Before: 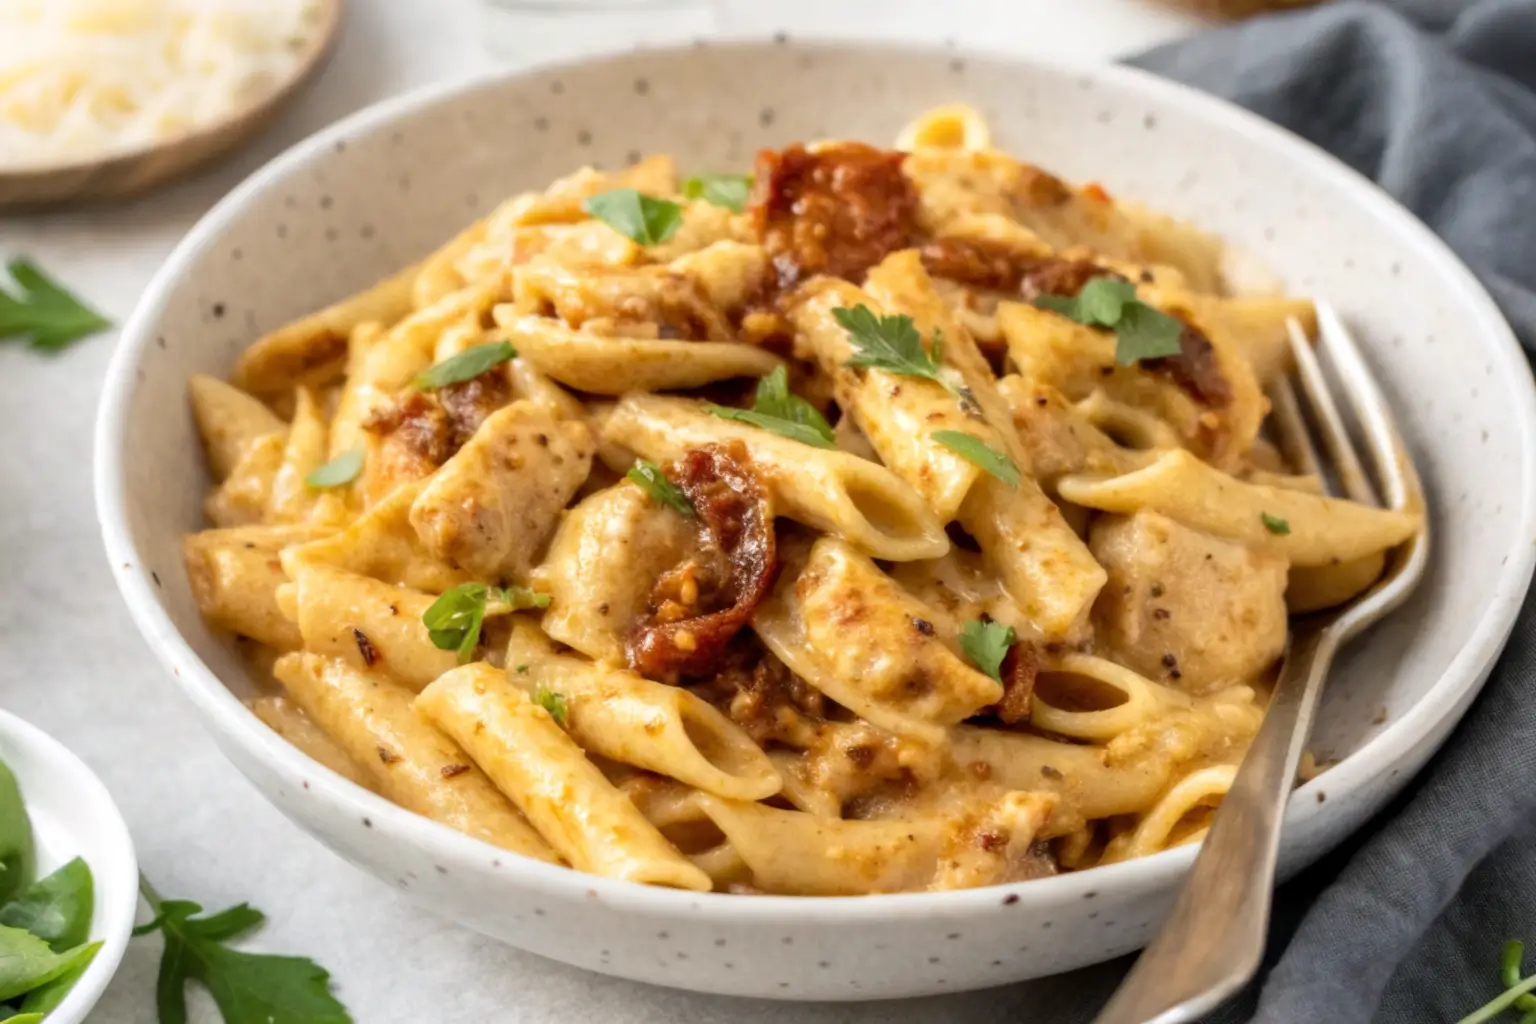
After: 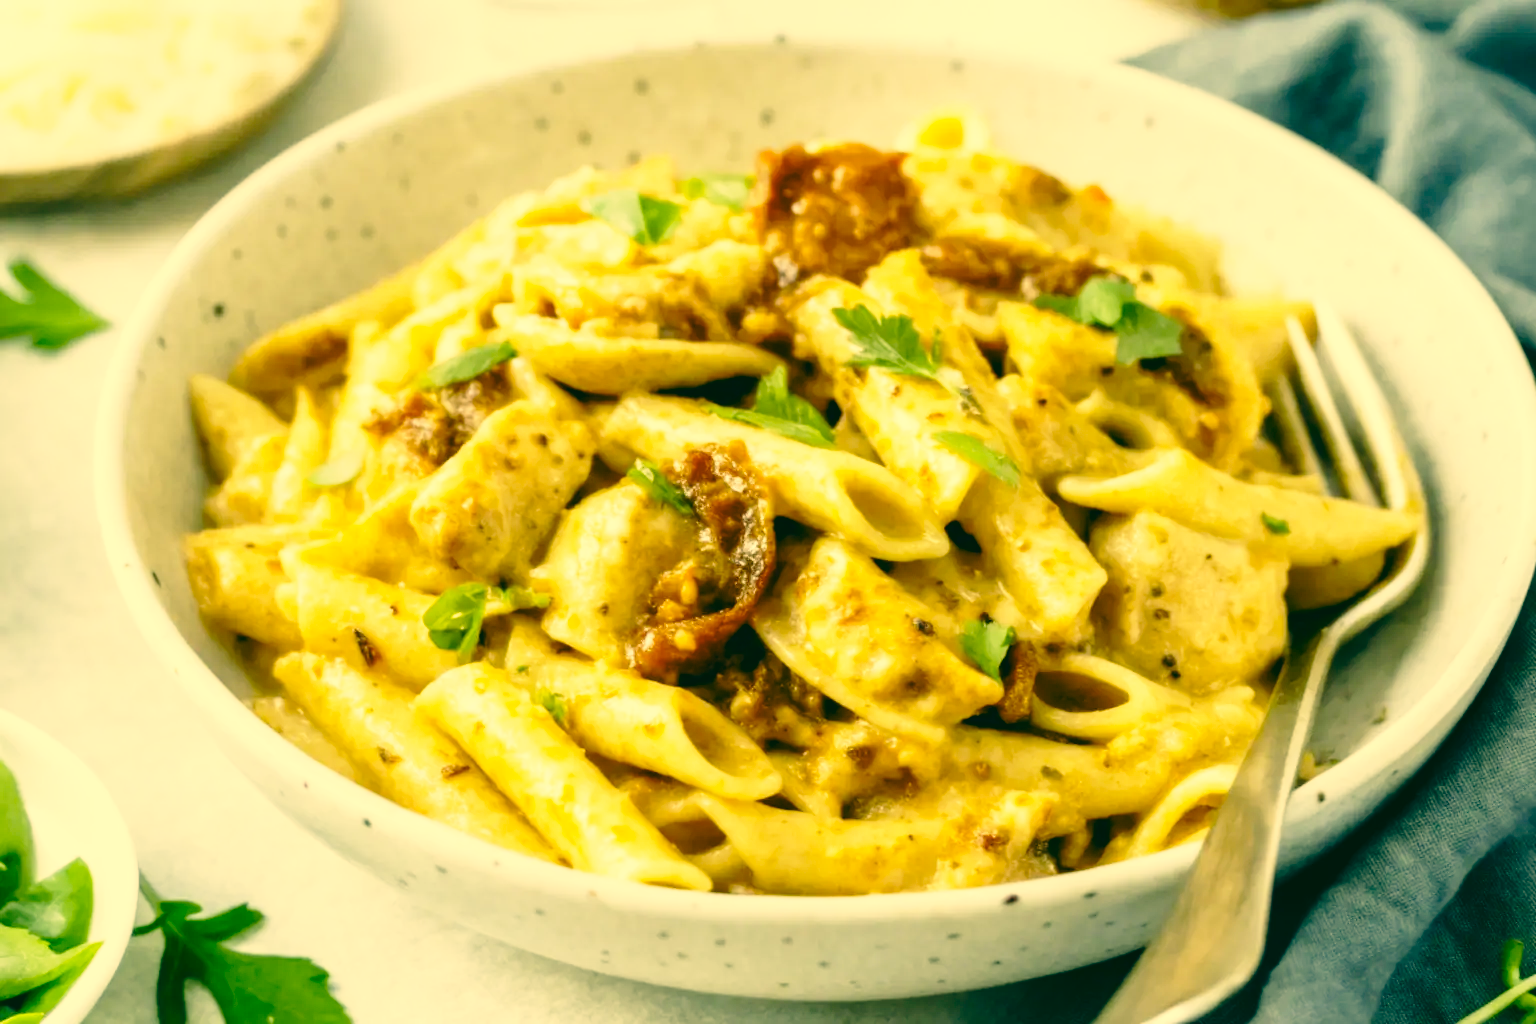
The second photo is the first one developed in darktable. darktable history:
base curve: curves: ch0 [(0, 0) (0.028, 0.03) (0.121, 0.232) (0.46, 0.748) (0.859, 0.968) (1, 1)], preserve colors none
color balance rgb: on, module defaults
color correction: highlights a* 1.83, highlights b* 34.02, shadows a* -36.68, shadows b* -5.48
